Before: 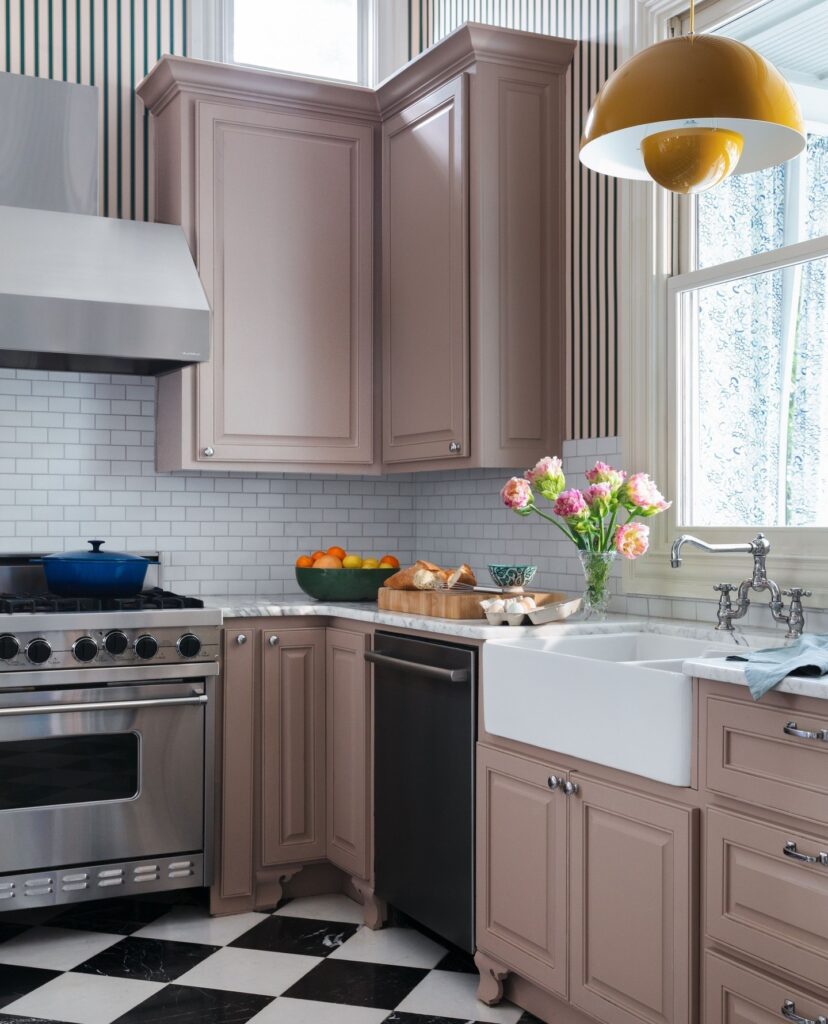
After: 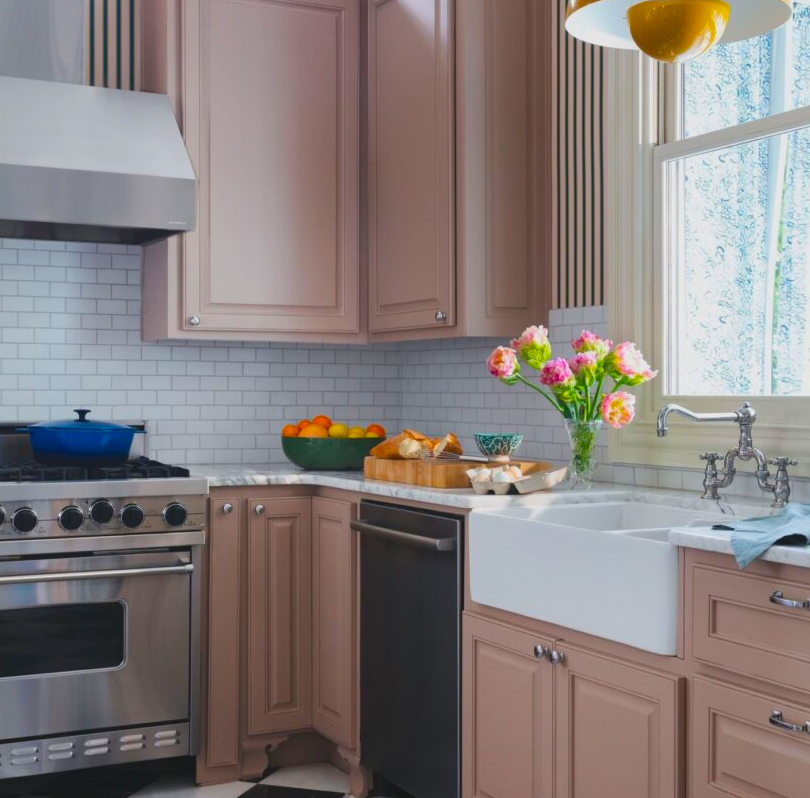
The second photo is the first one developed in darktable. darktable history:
crop and rotate: left 1.814%, top 12.818%, right 0.25%, bottom 9.225%
rotate and perspective: crop left 0, crop top 0
lowpass: radius 0.1, contrast 0.85, saturation 1.1, unbound 0
color balance rgb: perceptual saturation grading › global saturation 25%, global vibrance 20%
